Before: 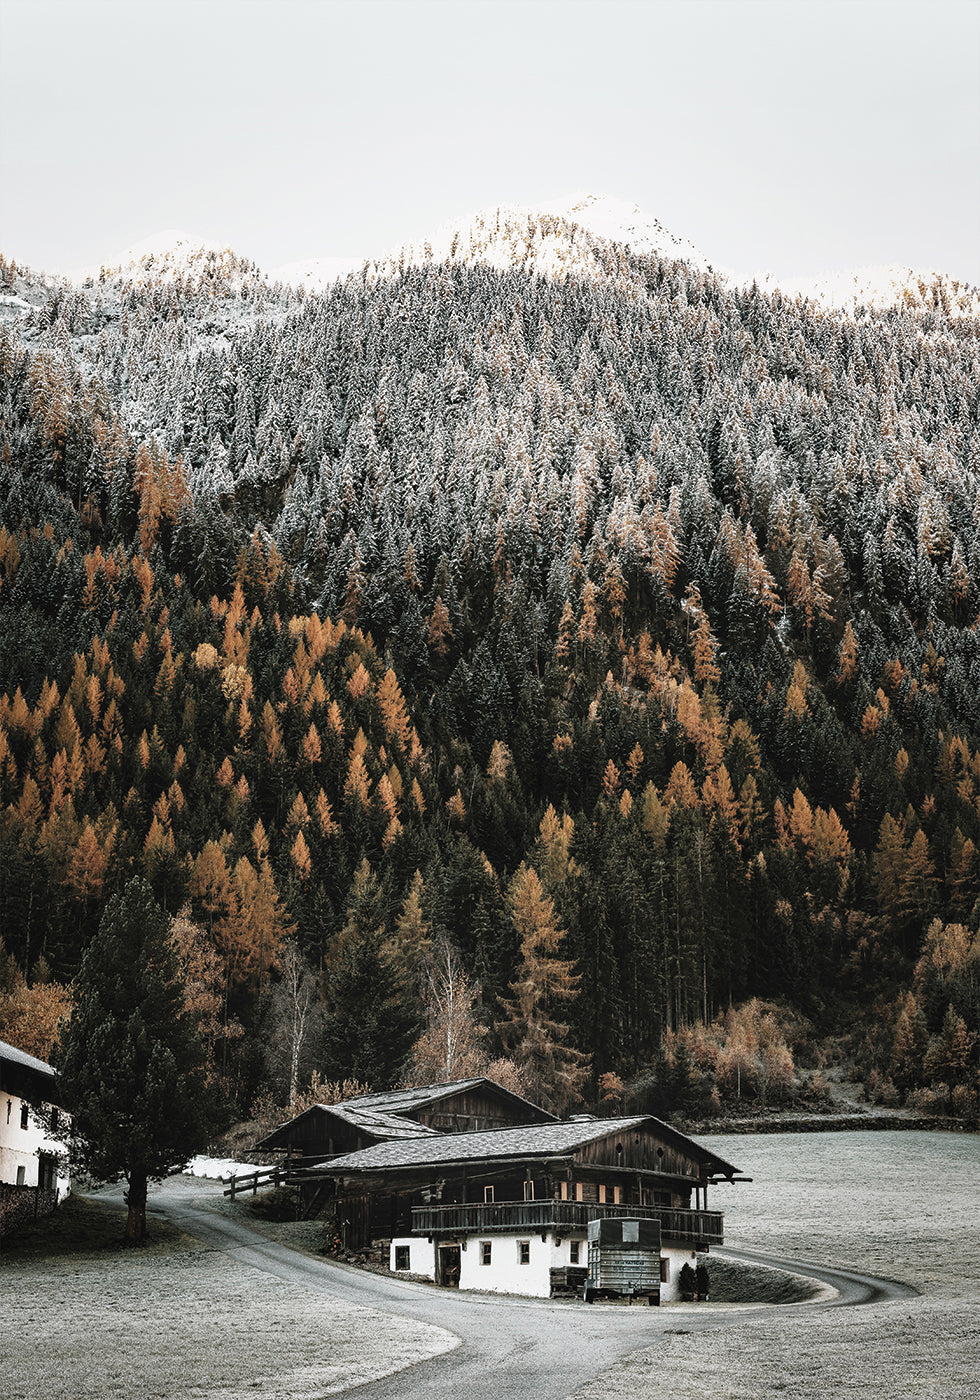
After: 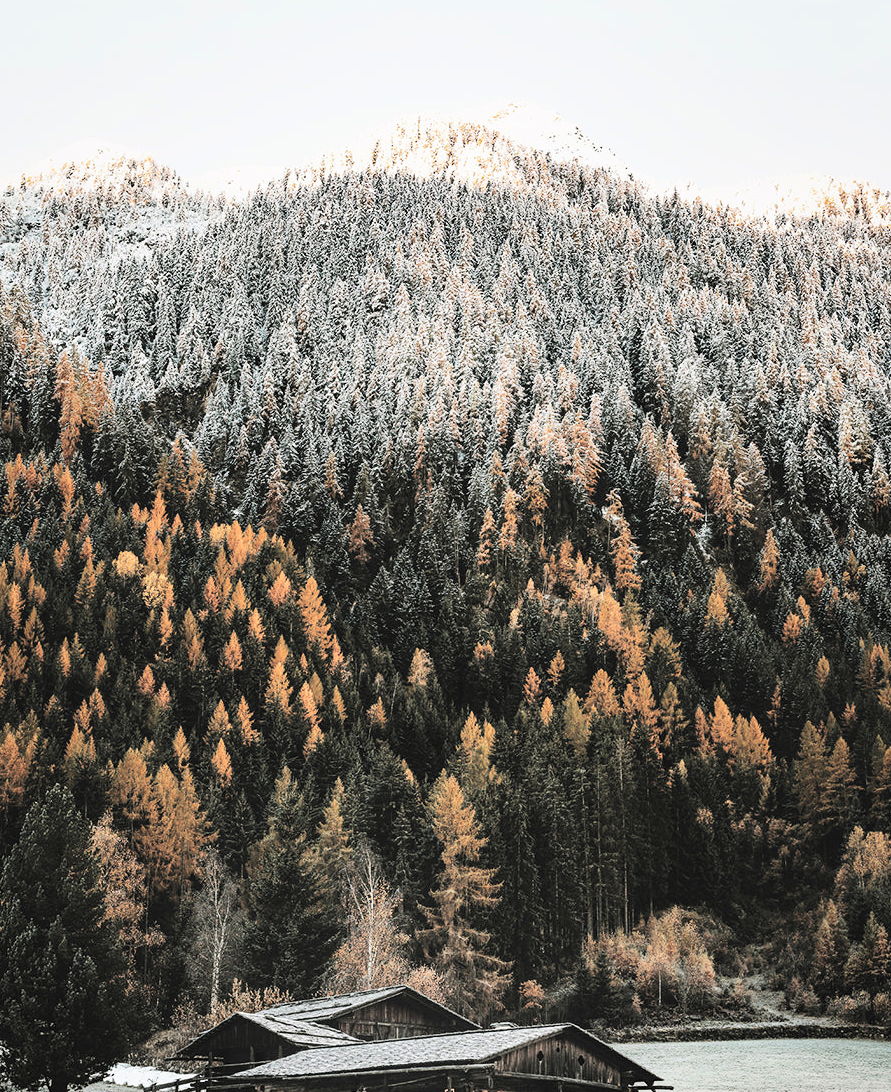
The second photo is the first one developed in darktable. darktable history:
contrast brightness saturation: contrast 0.1, brightness 0.03, saturation 0.09
crop: left 8.155%, top 6.611%, bottom 15.385%
global tonemap: drago (0.7, 100)
tone equalizer: -8 EV -0.75 EV, -7 EV -0.7 EV, -6 EV -0.6 EV, -5 EV -0.4 EV, -3 EV 0.4 EV, -2 EV 0.6 EV, -1 EV 0.7 EV, +0 EV 0.75 EV, edges refinement/feathering 500, mask exposure compensation -1.57 EV, preserve details no
